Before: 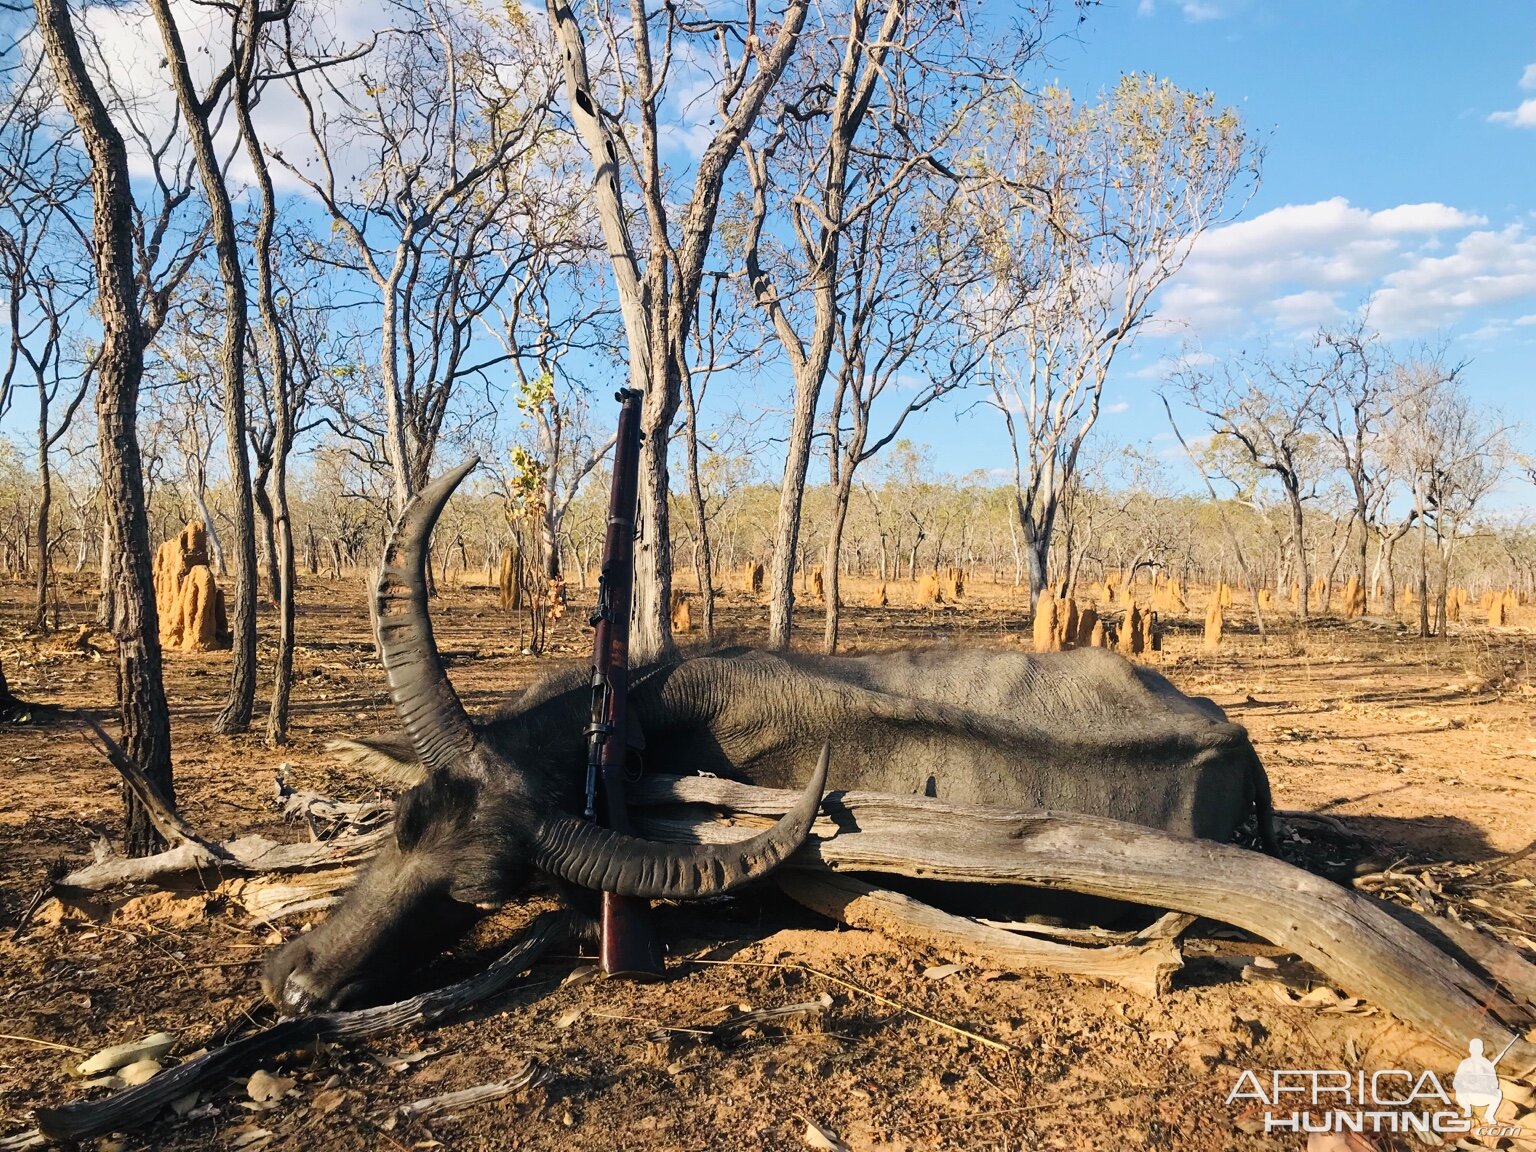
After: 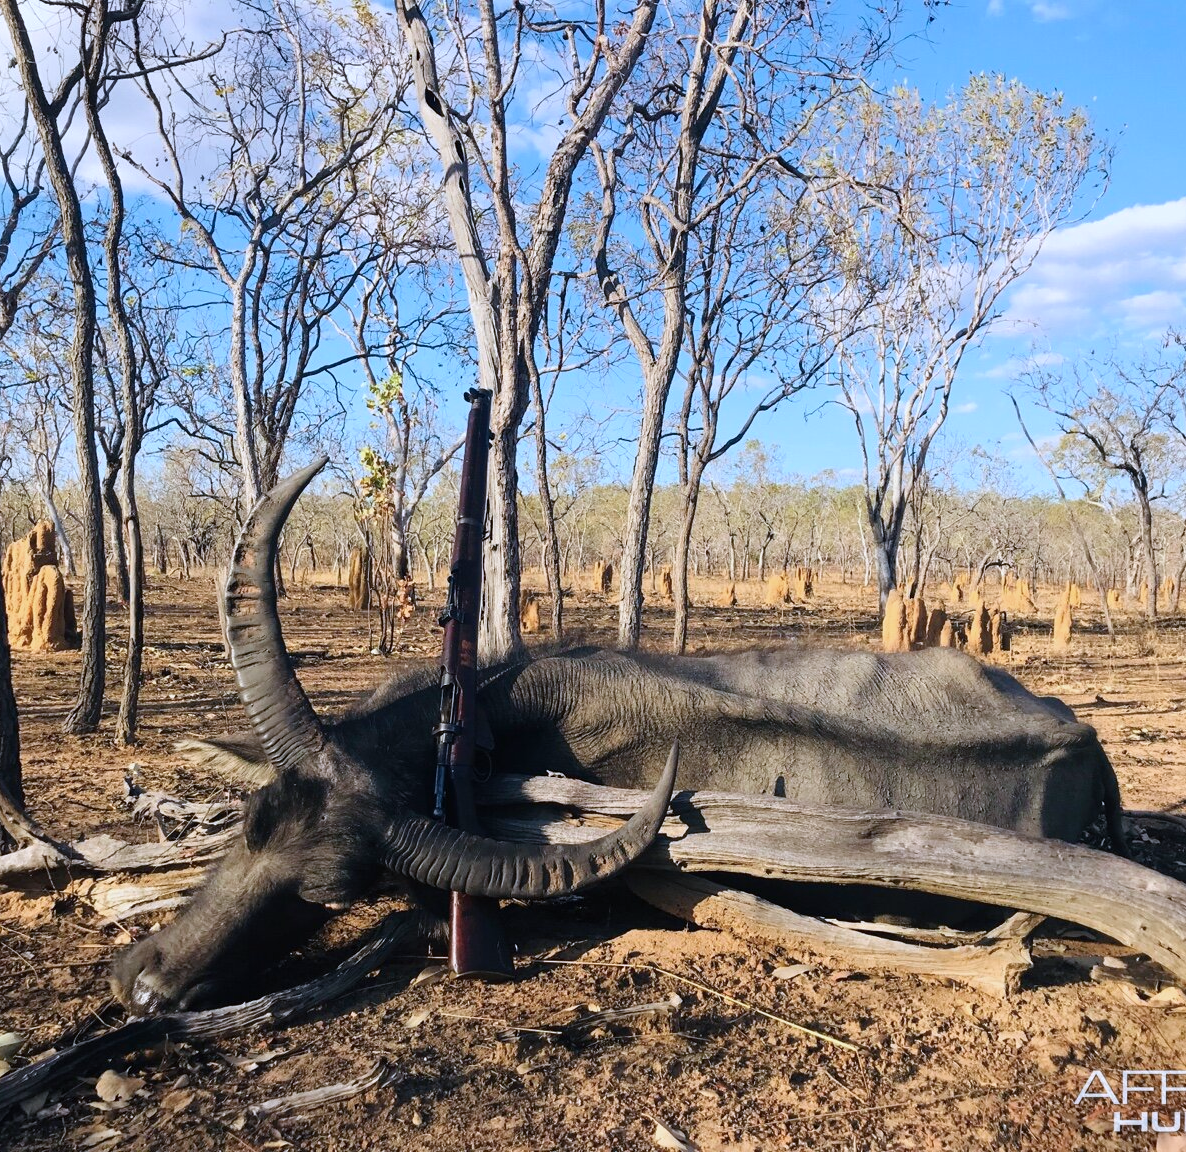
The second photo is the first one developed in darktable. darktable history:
crop: left 9.877%, right 12.866%
color calibration: illuminant custom, x 0.371, y 0.382, temperature 4283 K, gamut compression 1.66
